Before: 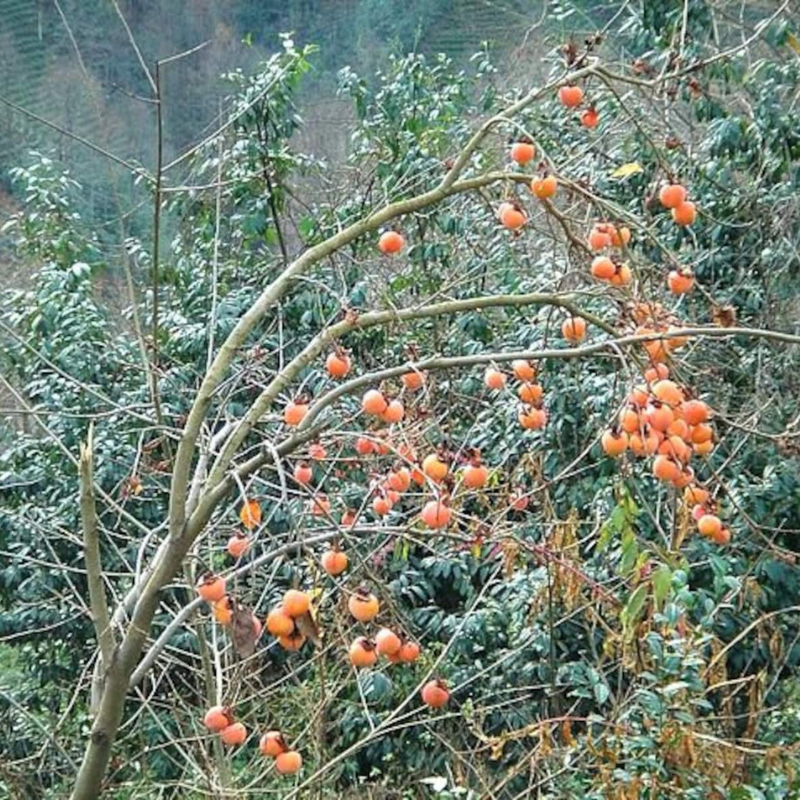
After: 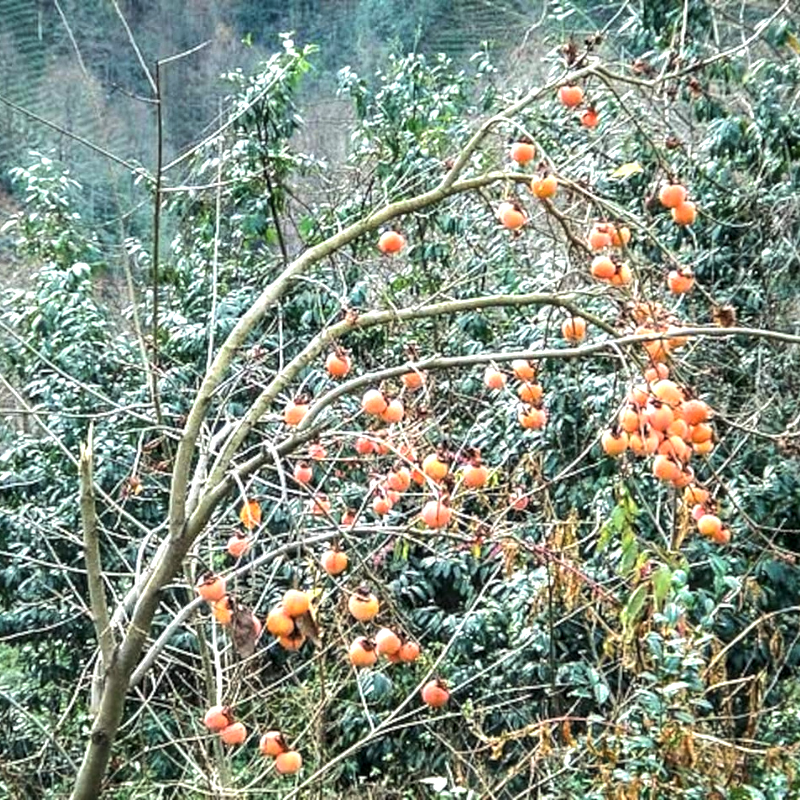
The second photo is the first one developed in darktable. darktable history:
tone equalizer: -8 EV -0.75 EV, -7 EV -0.7 EV, -6 EV -0.6 EV, -5 EV -0.4 EV, -3 EV 0.4 EV, -2 EV 0.6 EV, -1 EV 0.7 EV, +0 EV 0.75 EV, edges refinement/feathering 500, mask exposure compensation -1.57 EV, preserve details no
local contrast: detail 130%
